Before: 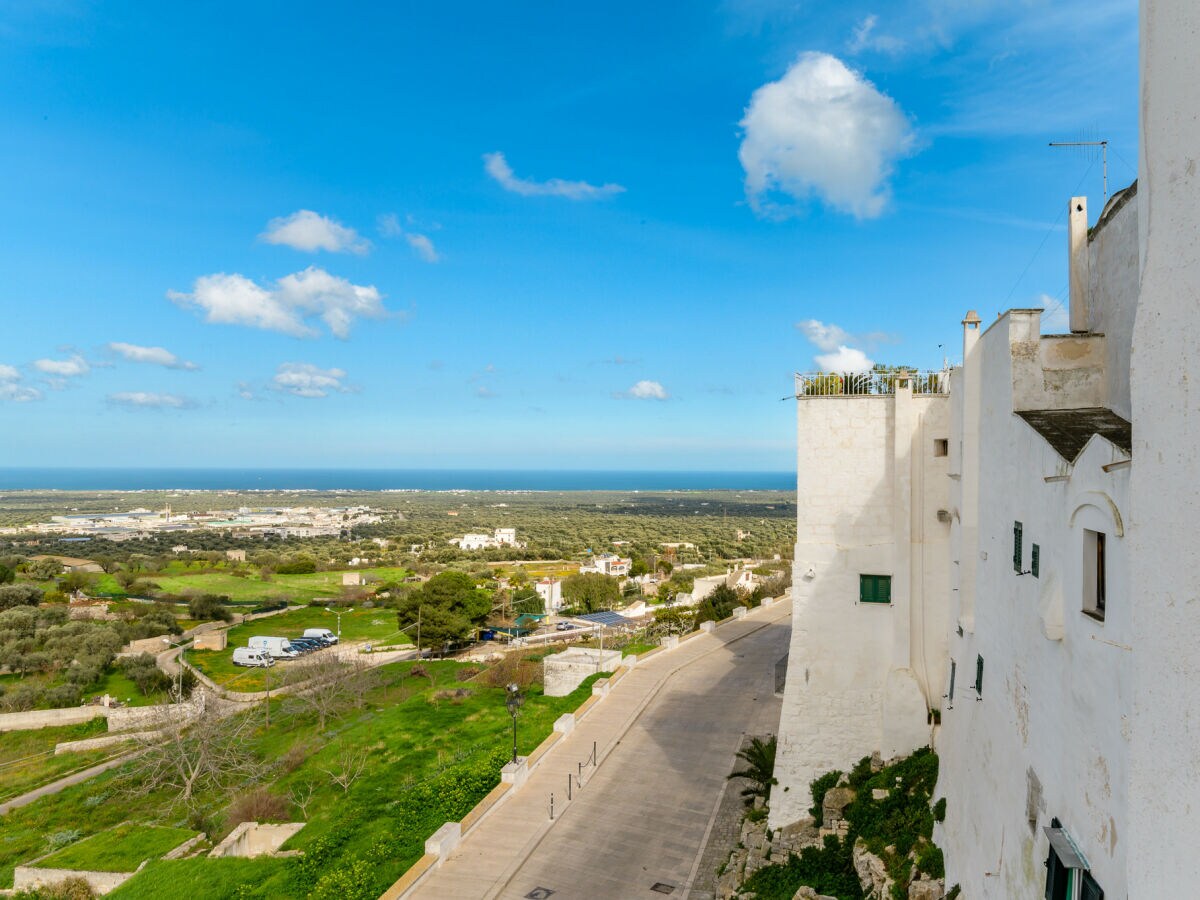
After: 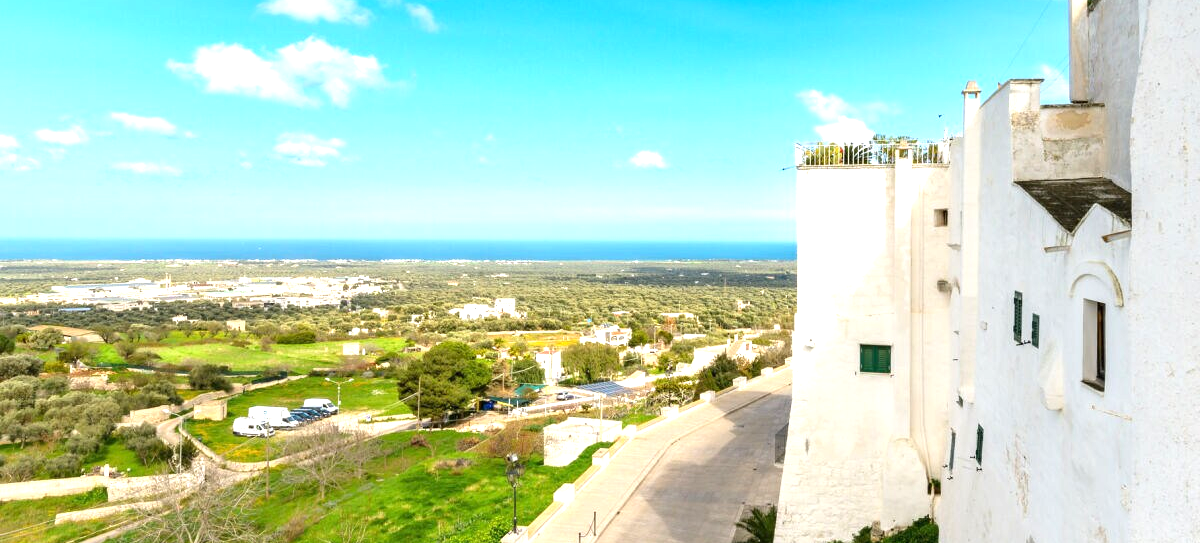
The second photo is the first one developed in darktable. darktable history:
crop and rotate: top 25.653%, bottom 14.014%
exposure: exposure 1 EV, compensate highlight preservation false
